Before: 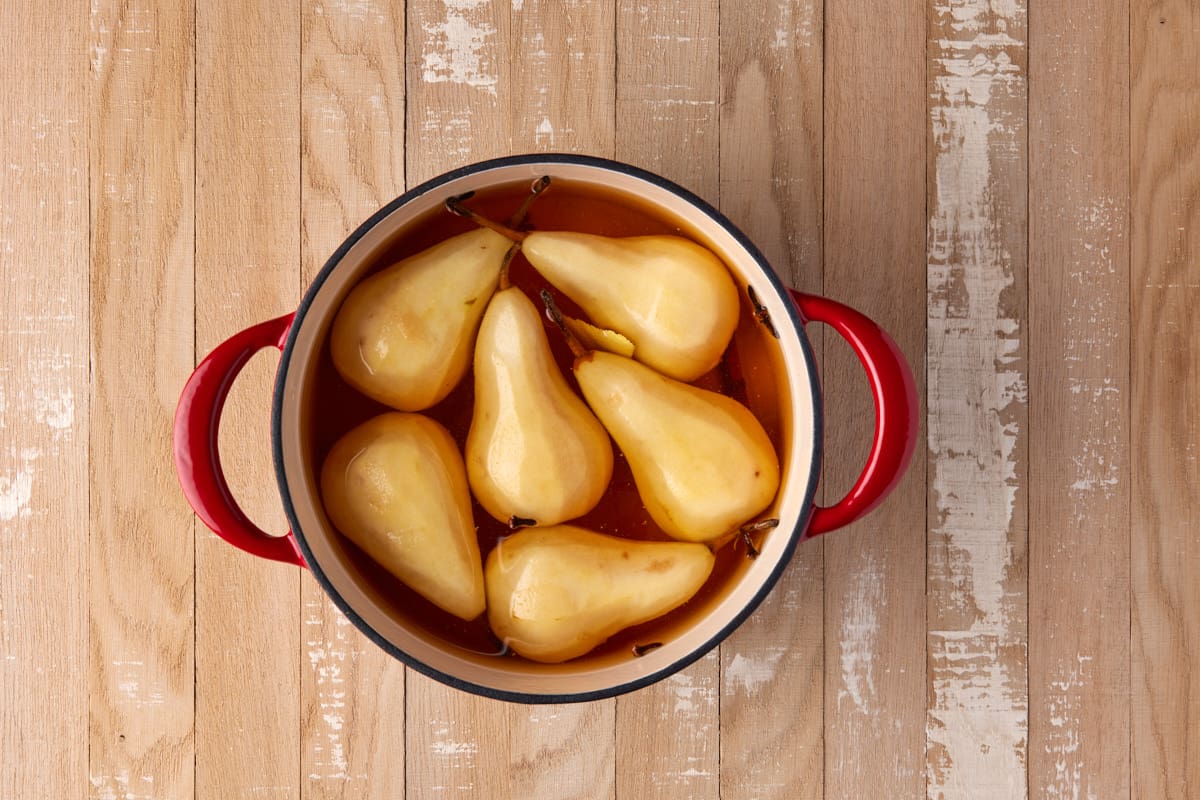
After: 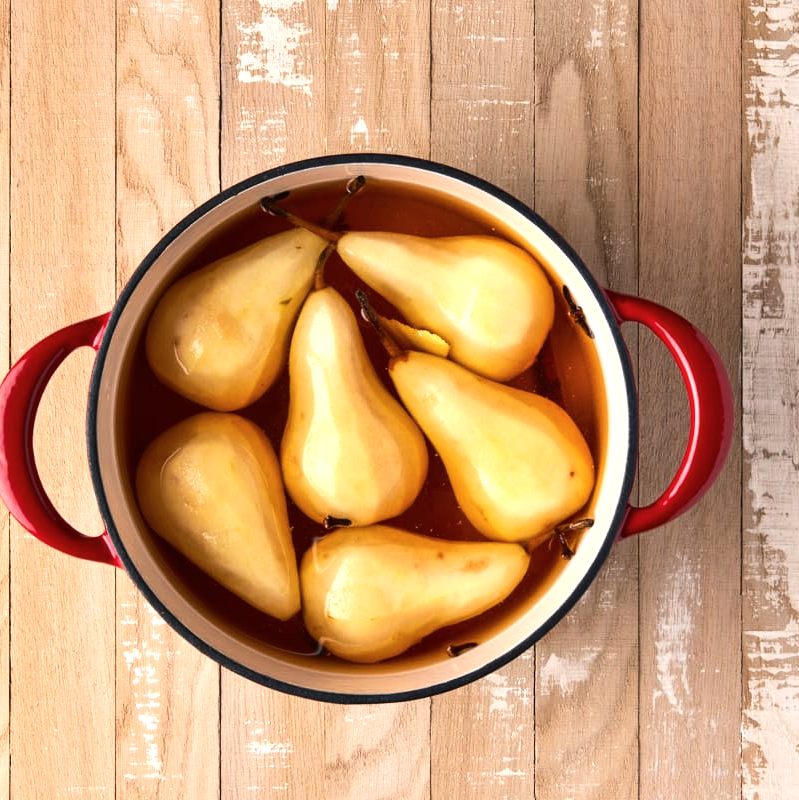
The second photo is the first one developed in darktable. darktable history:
crop and rotate: left 15.474%, right 17.941%
color balance rgb: shadows lift › chroma 2.061%, shadows lift › hue 184.46°, highlights gain › luminance 17.639%, perceptual saturation grading › global saturation 0.302%, contrast -9.865%
tone equalizer: -8 EV -0.763 EV, -7 EV -0.713 EV, -6 EV -0.615 EV, -5 EV -0.411 EV, -3 EV 0.372 EV, -2 EV 0.6 EV, -1 EV 0.692 EV, +0 EV 0.775 EV, edges refinement/feathering 500, mask exposure compensation -1.57 EV, preserve details no
